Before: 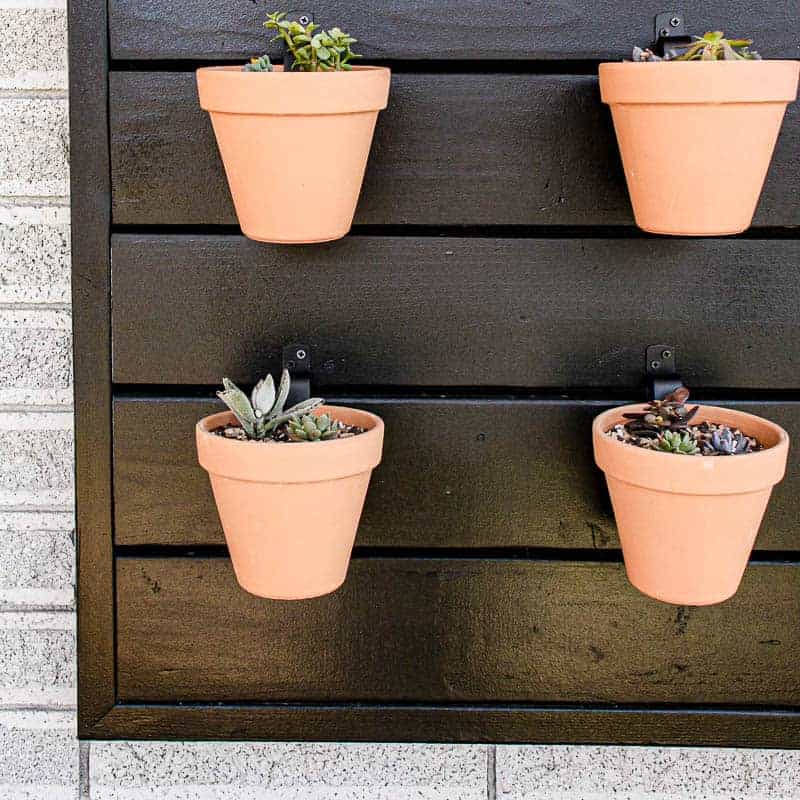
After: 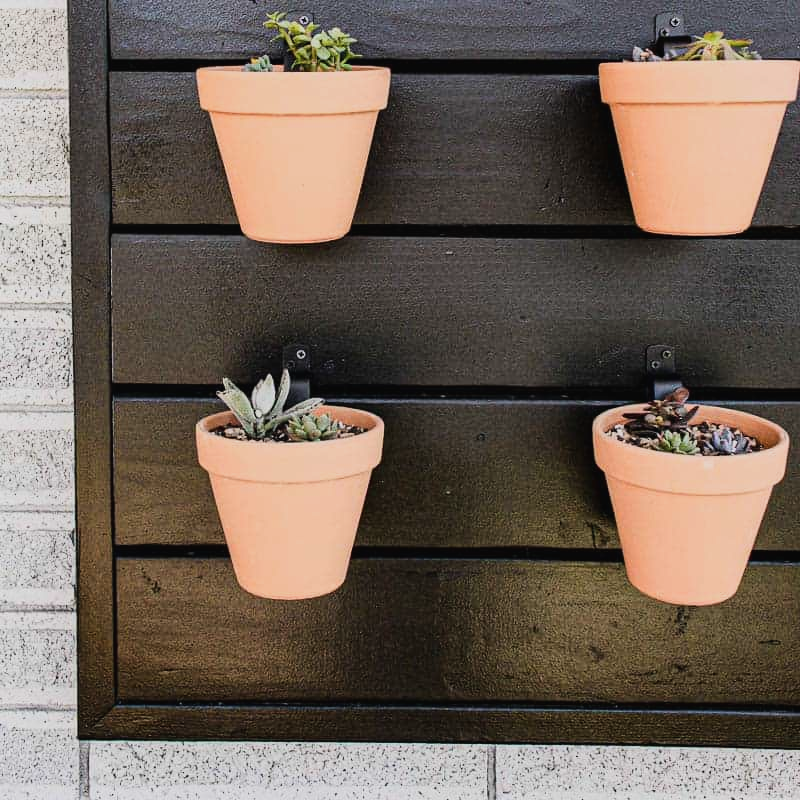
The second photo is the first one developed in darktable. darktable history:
tone curve: curves: ch0 [(0, 0) (0.091, 0.066) (0.184, 0.16) (0.491, 0.519) (0.748, 0.765) (1, 0.919)]; ch1 [(0, 0) (0.179, 0.173) (0.322, 0.32) (0.424, 0.424) (0.502, 0.504) (0.56, 0.575) (0.631, 0.675) (0.777, 0.806) (1, 1)]; ch2 [(0, 0) (0.434, 0.447) (0.485, 0.495) (0.524, 0.563) (0.676, 0.691) (1, 1)], color space Lab, linked channels, preserve colors none
contrast brightness saturation: contrast -0.069, brightness -0.039, saturation -0.108
